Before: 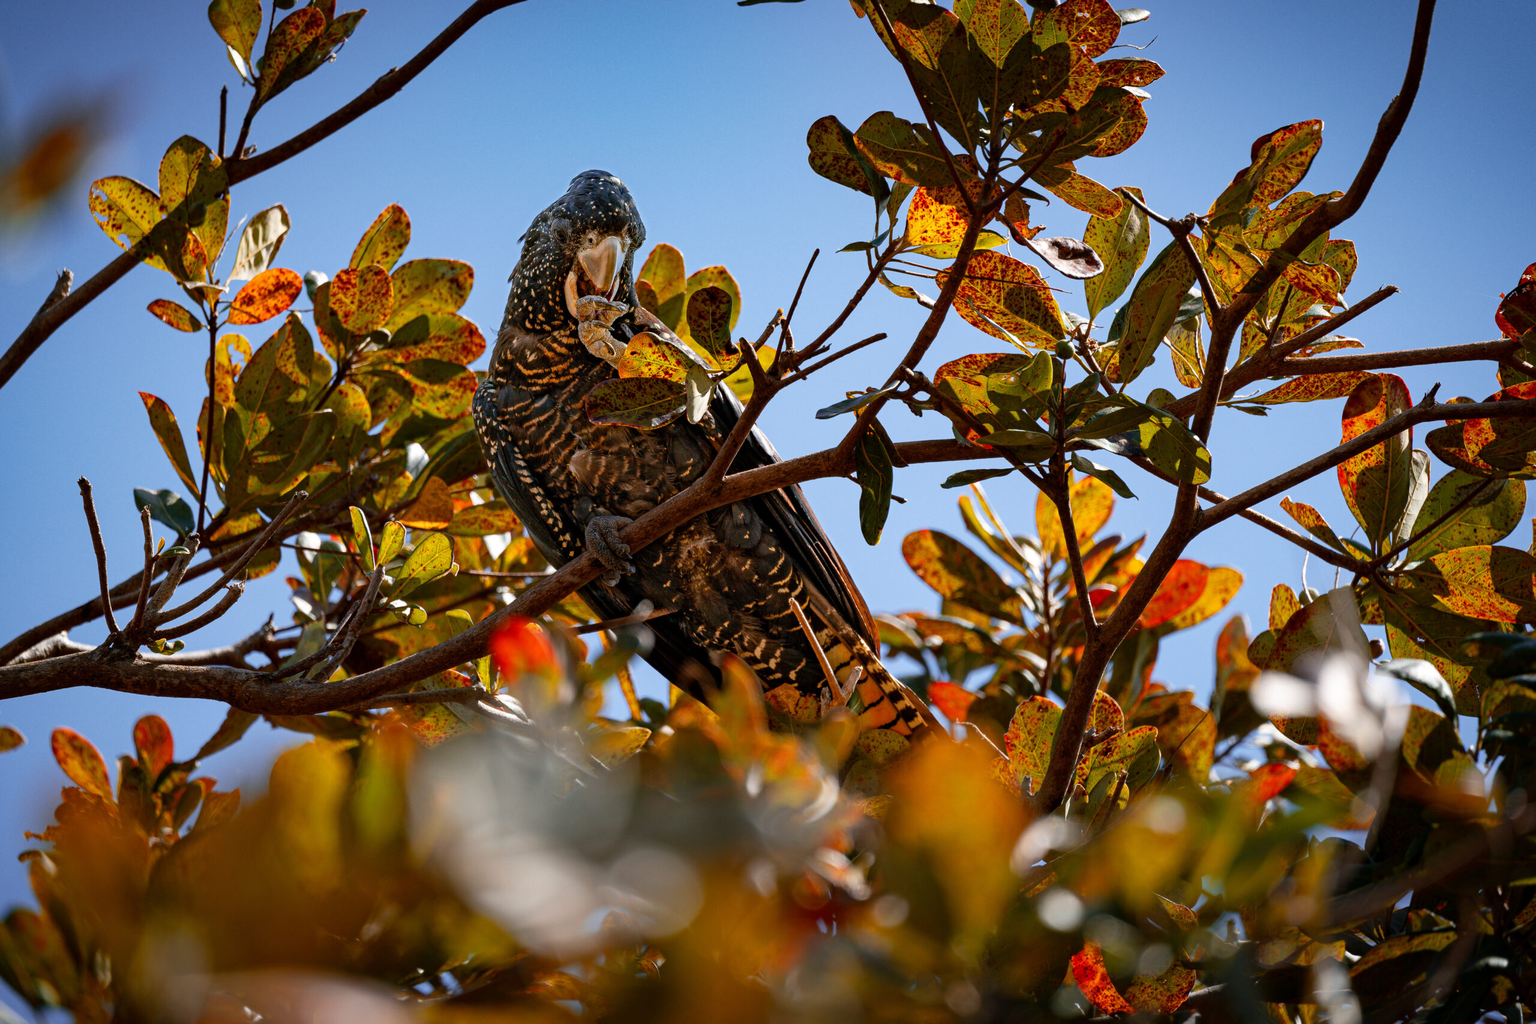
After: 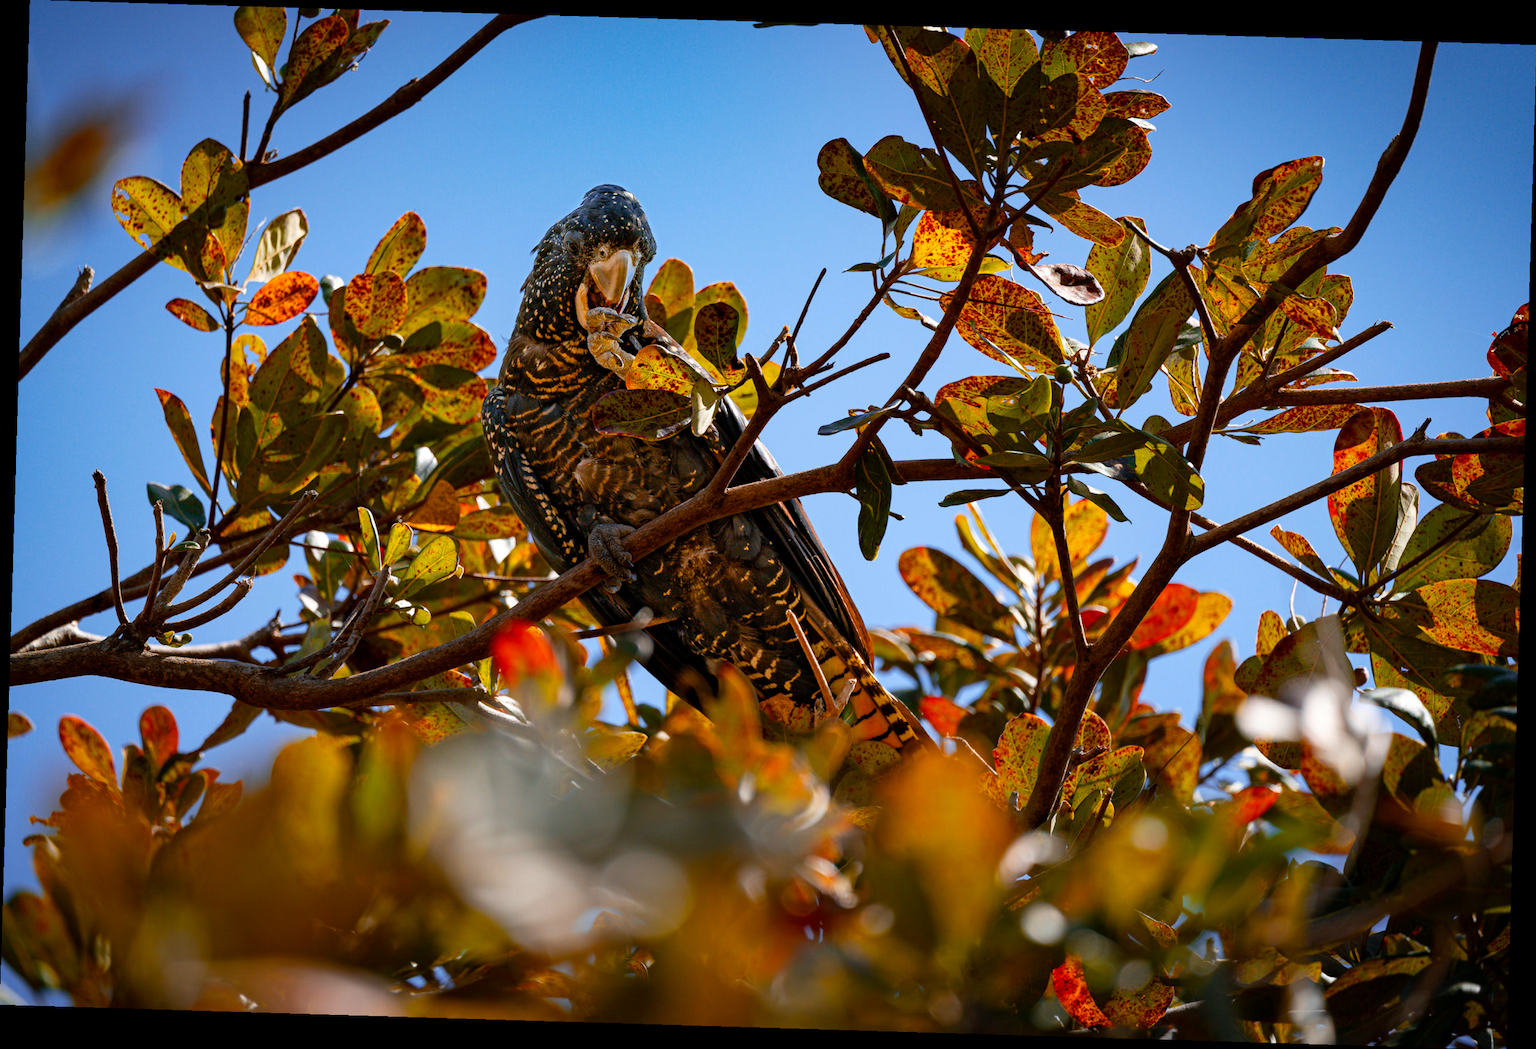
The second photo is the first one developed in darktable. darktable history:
color balance rgb: perceptual saturation grading › global saturation 20%, global vibrance 20%
rotate and perspective: rotation 1.72°, automatic cropping off
